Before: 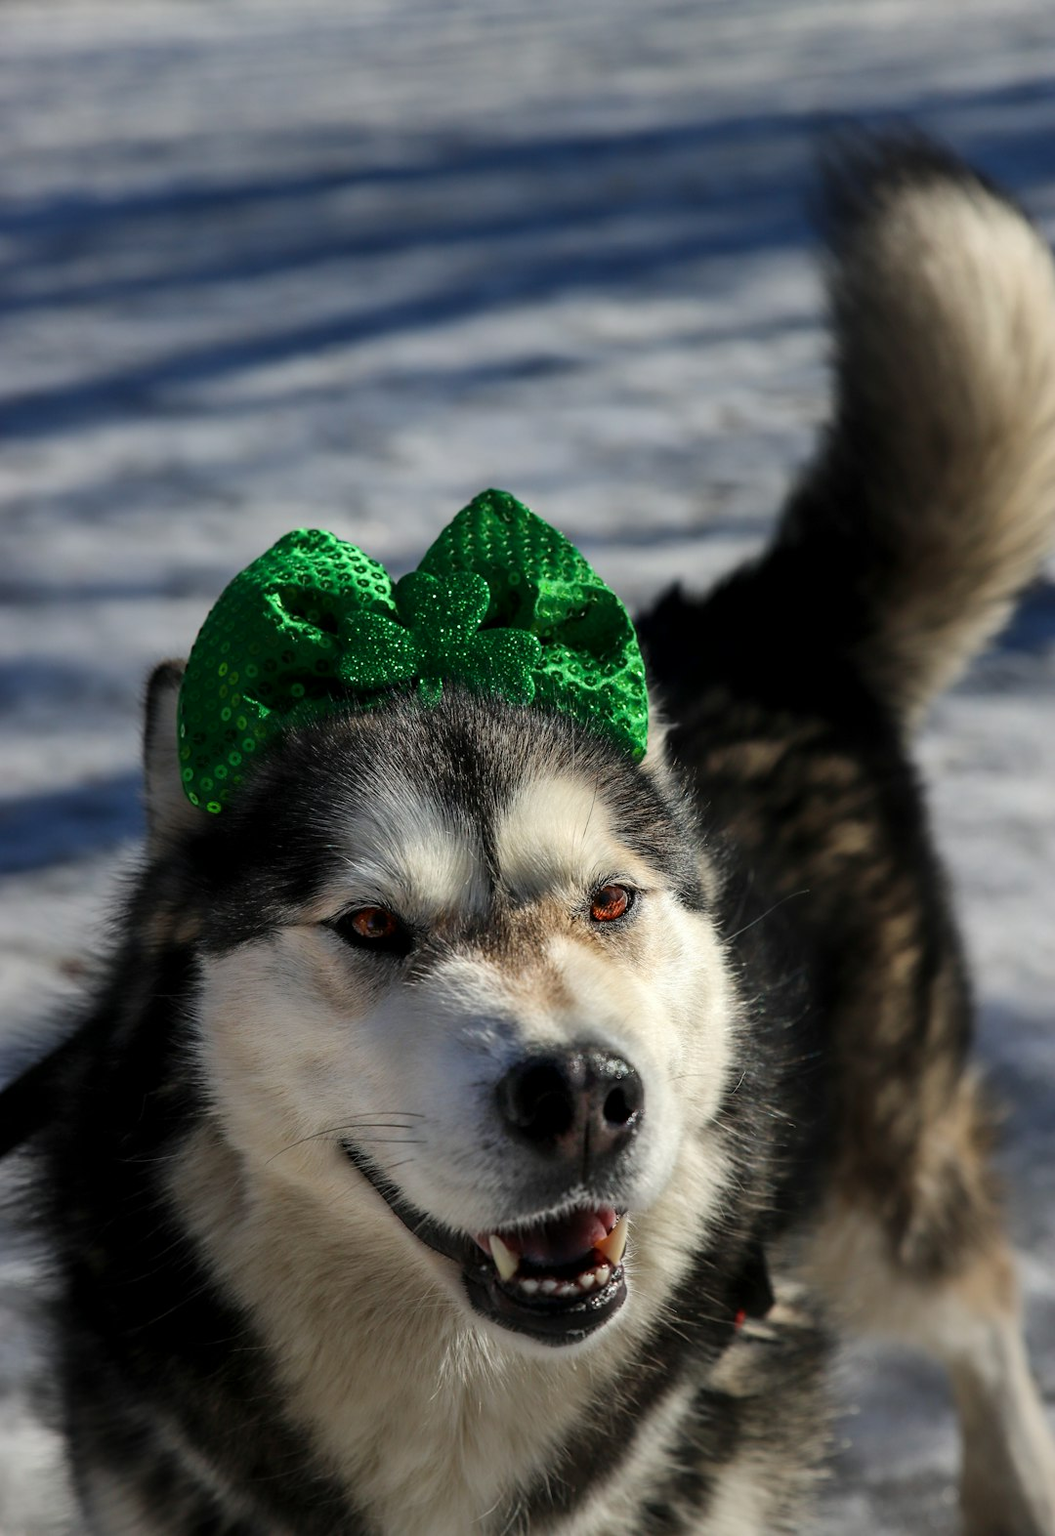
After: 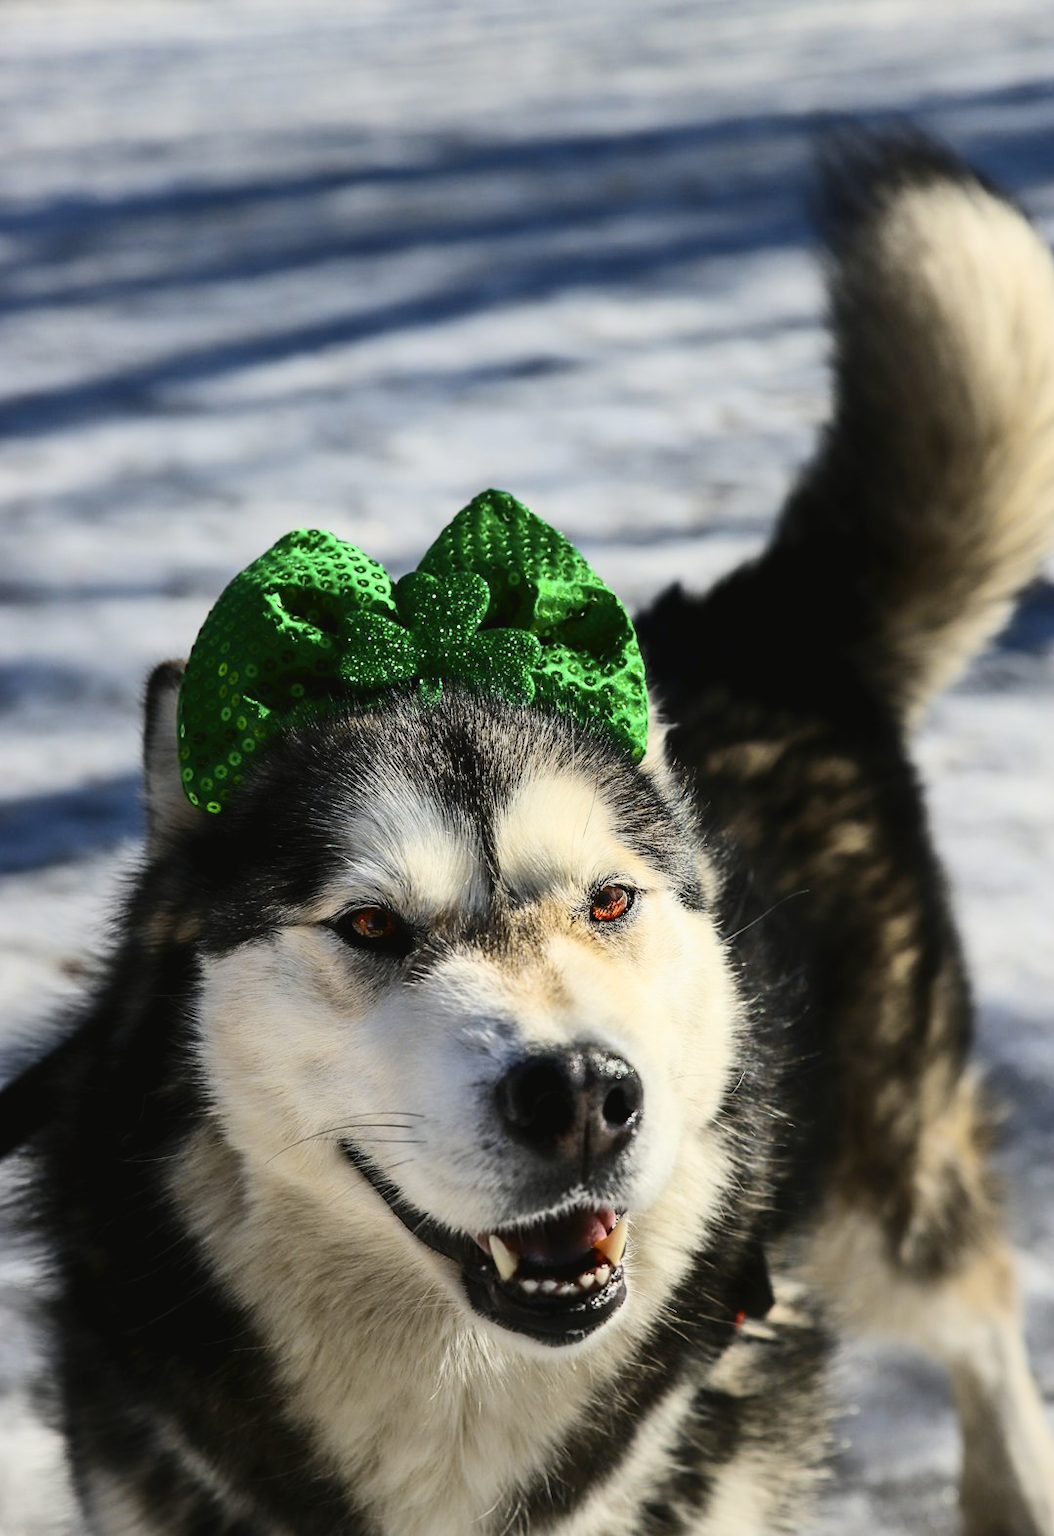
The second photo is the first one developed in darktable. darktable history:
contrast brightness saturation: saturation -0.083
tone curve: curves: ch0 [(0, 0.029) (0.071, 0.087) (0.223, 0.265) (0.447, 0.605) (0.654, 0.823) (0.861, 0.943) (1, 0.981)]; ch1 [(0, 0) (0.353, 0.344) (0.447, 0.449) (0.502, 0.501) (0.547, 0.54) (0.57, 0.582) (0.608, 0.608) (0.618, 0.631) (0.657, 0.699) (1, 1)]; ch2 [(0, 0) (0.34, 0.314) (0.456, 0.456) (0.5, 0.503) (0.528, 0.54) (0.557, 0.577) (0.589, 0.626) (1, 1)], color space Lab, independent channels, preserve colors none
